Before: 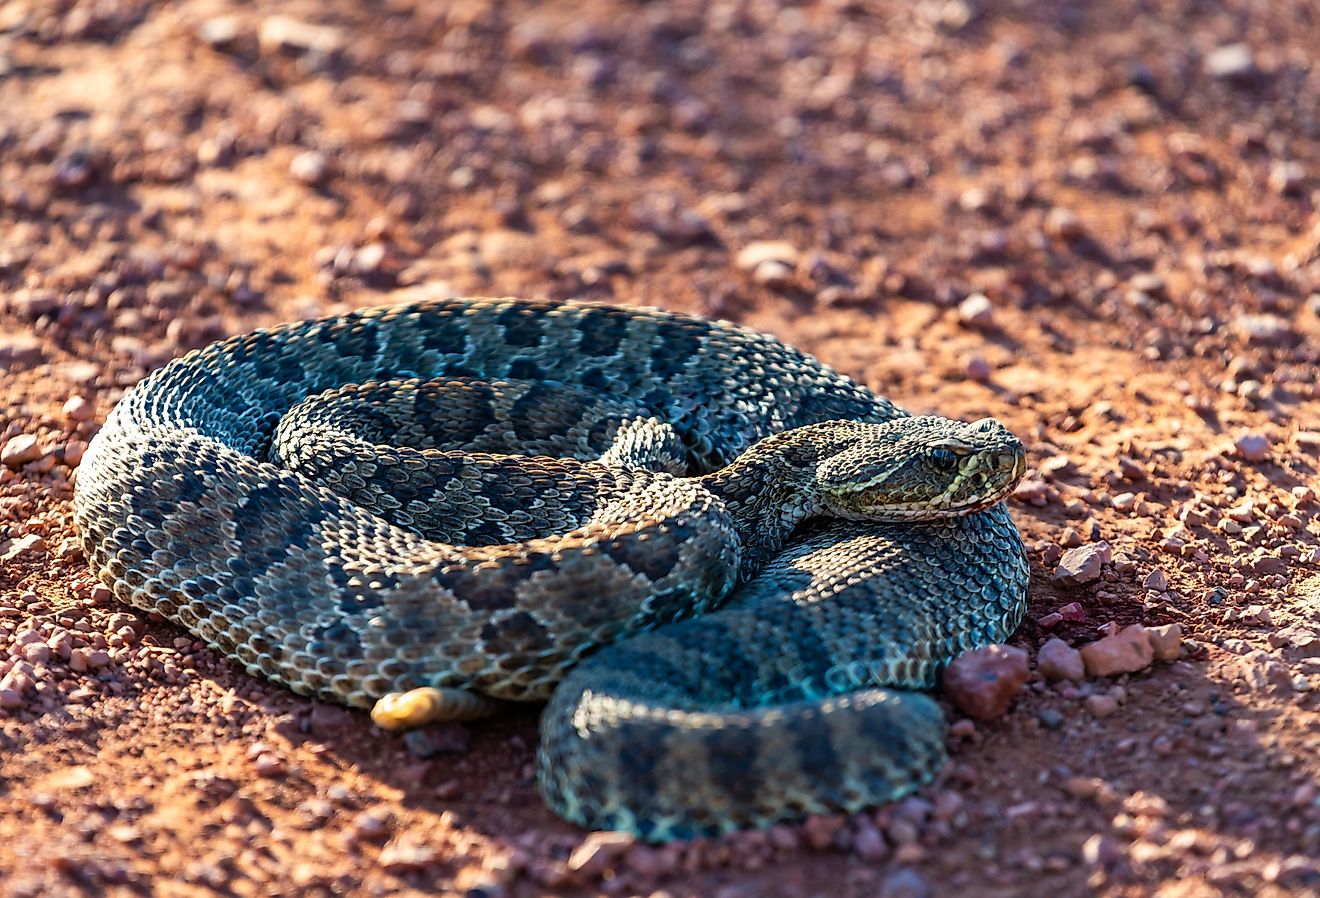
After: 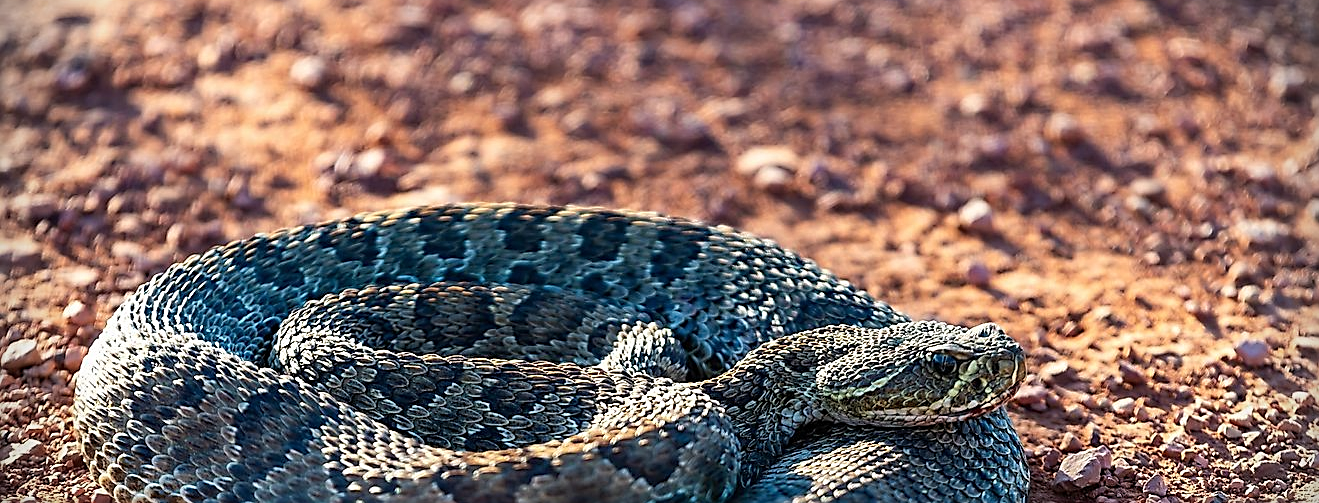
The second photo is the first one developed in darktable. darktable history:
crop and rotate: top 10.605%, bottom 33.274%
vignetting: fall-off start 88.03%, fall-off radius 24.9%
sharpen: on, module defaults
